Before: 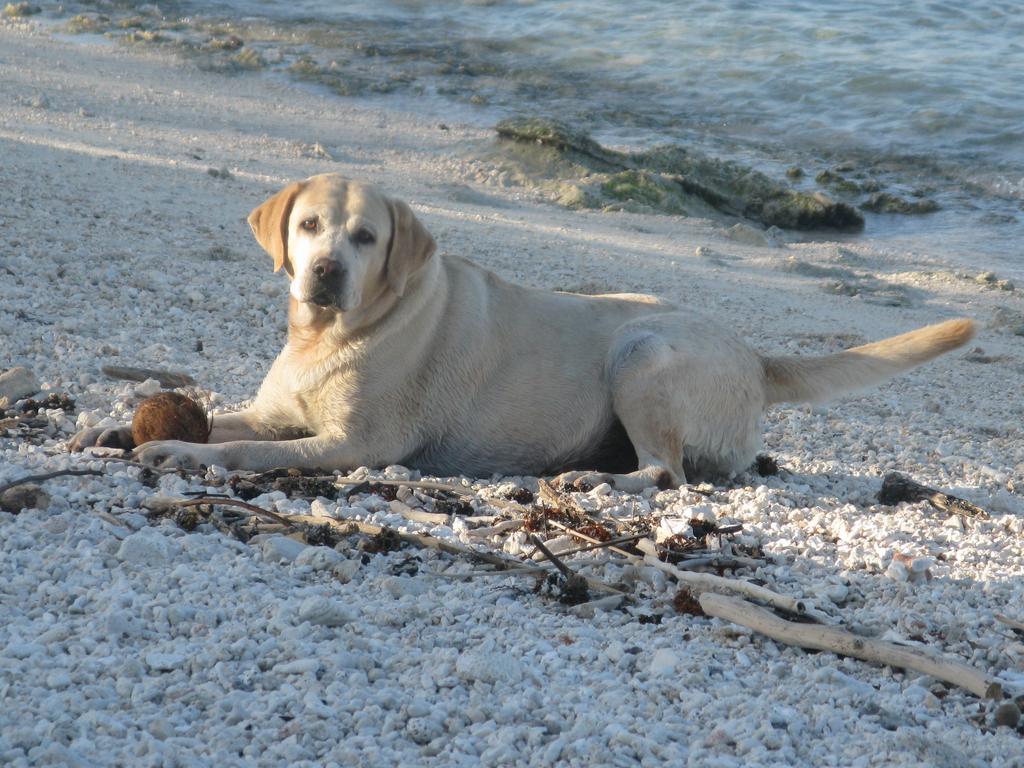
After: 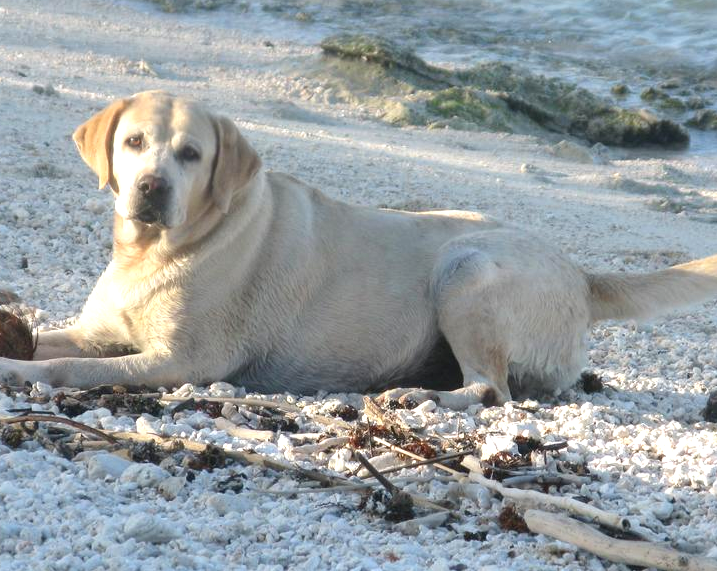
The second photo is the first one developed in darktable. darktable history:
exposure: exposure 0.56 EV, compensate exposure bias true, compensate highlight preservation false
crop and rotate: left 17.116%, top 10.842%, right 12.836%, bottom 14.739%
